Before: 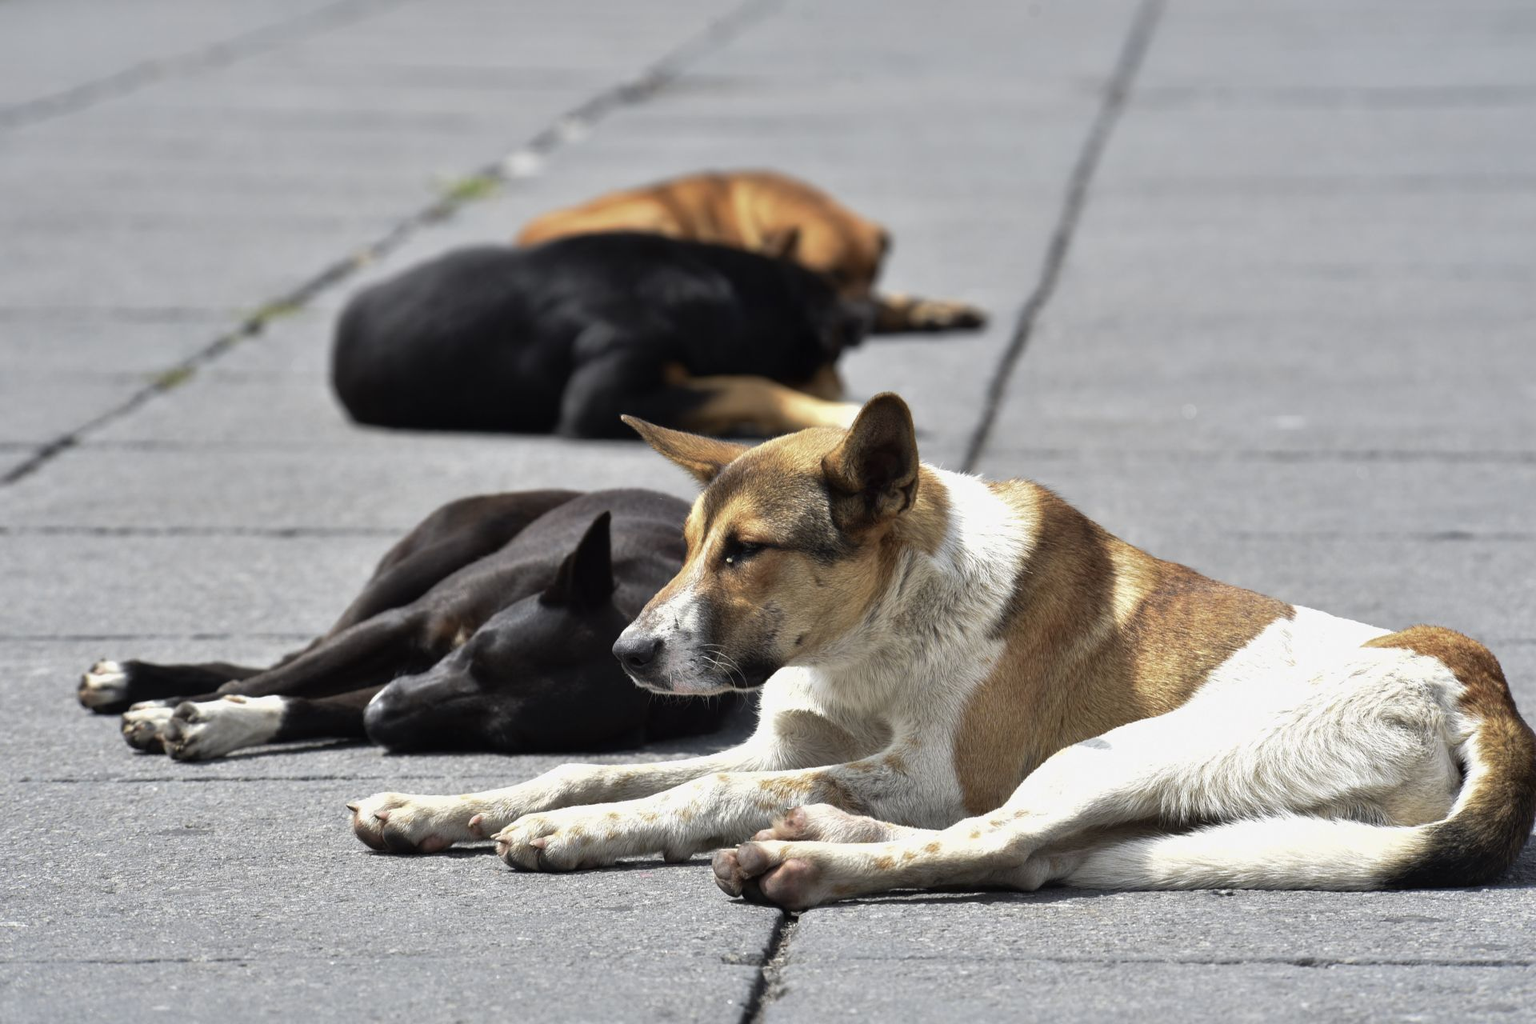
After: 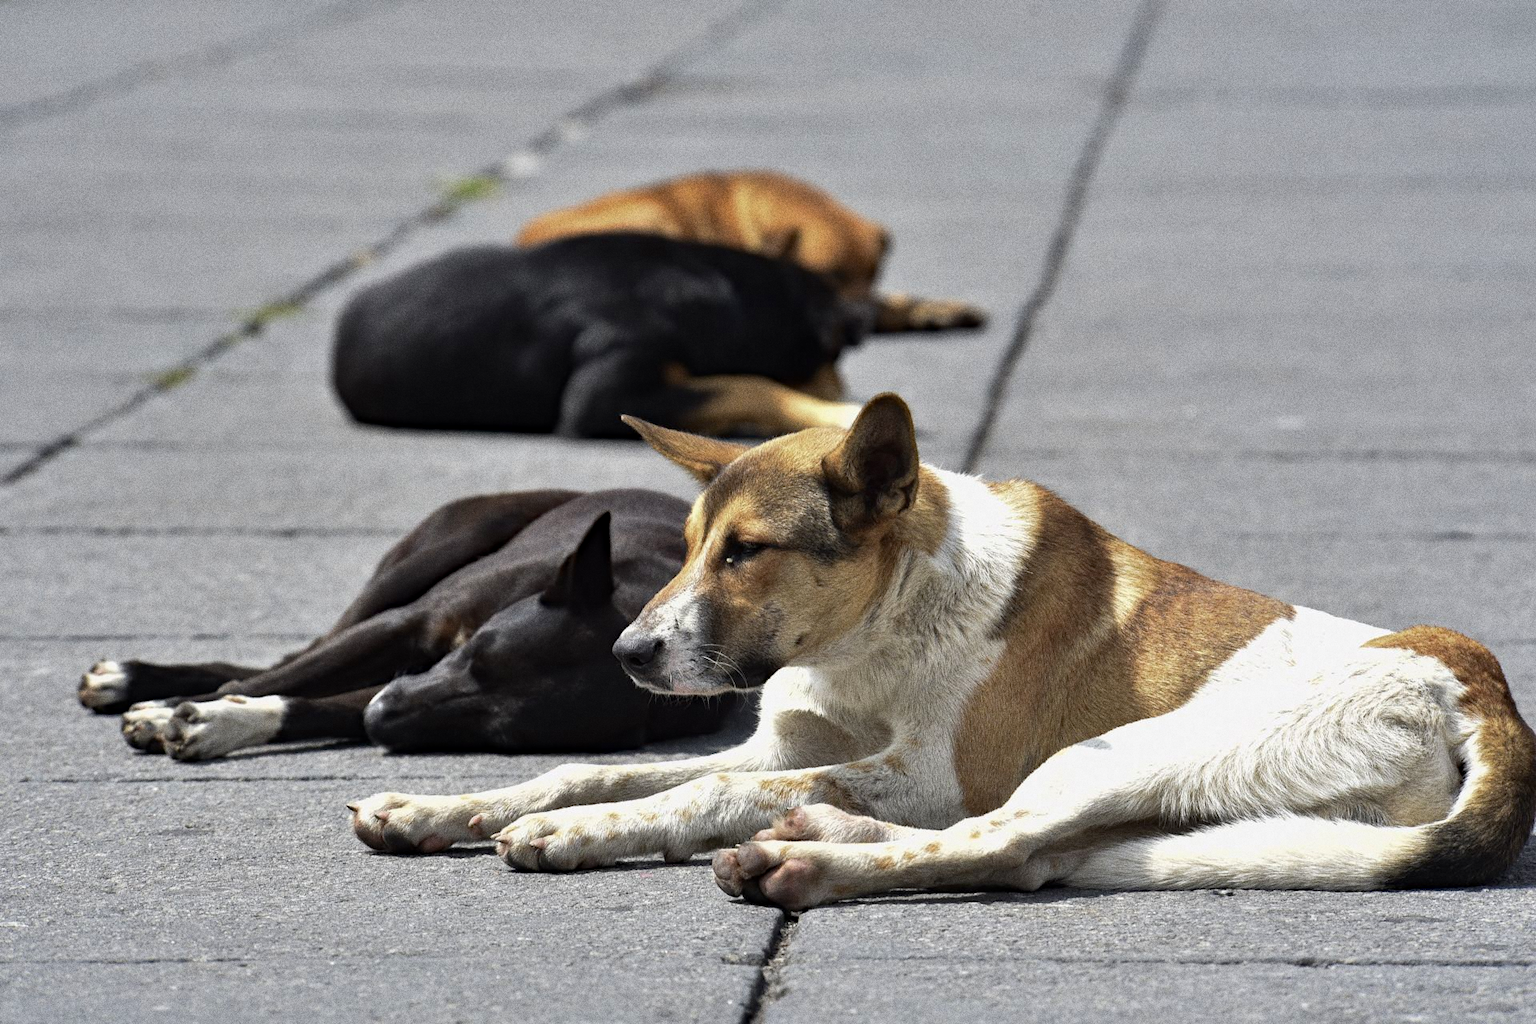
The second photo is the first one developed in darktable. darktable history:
grain: coarseness 0.09 ISO, strength 40%
haze removal: compatibility mode true, adaptive false
